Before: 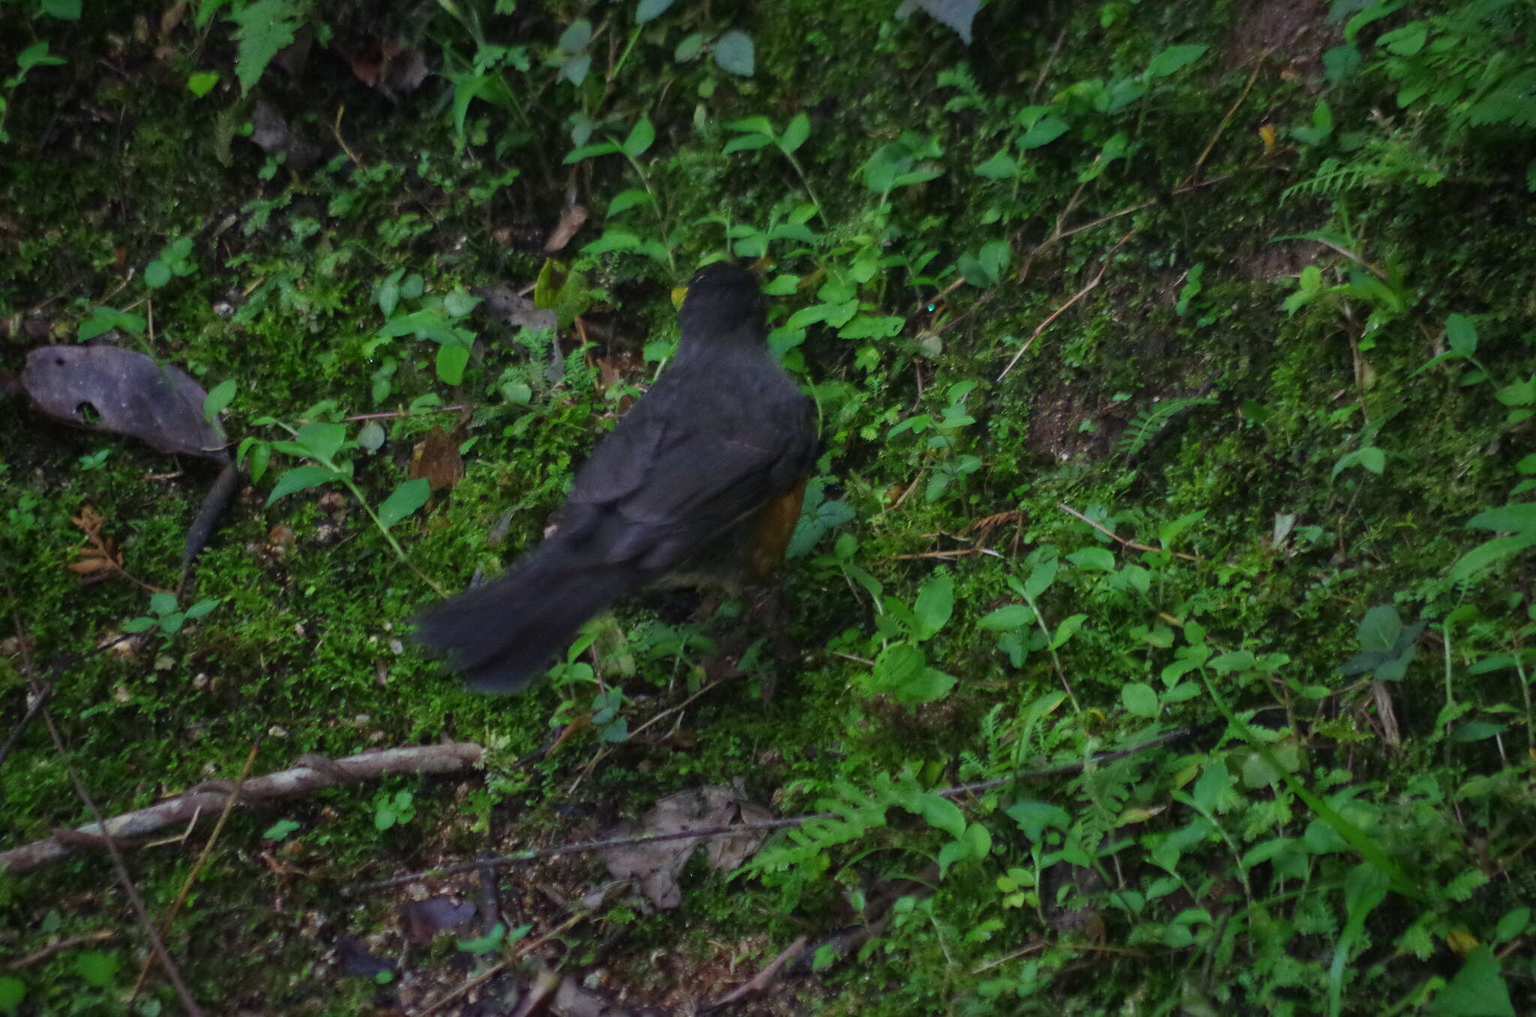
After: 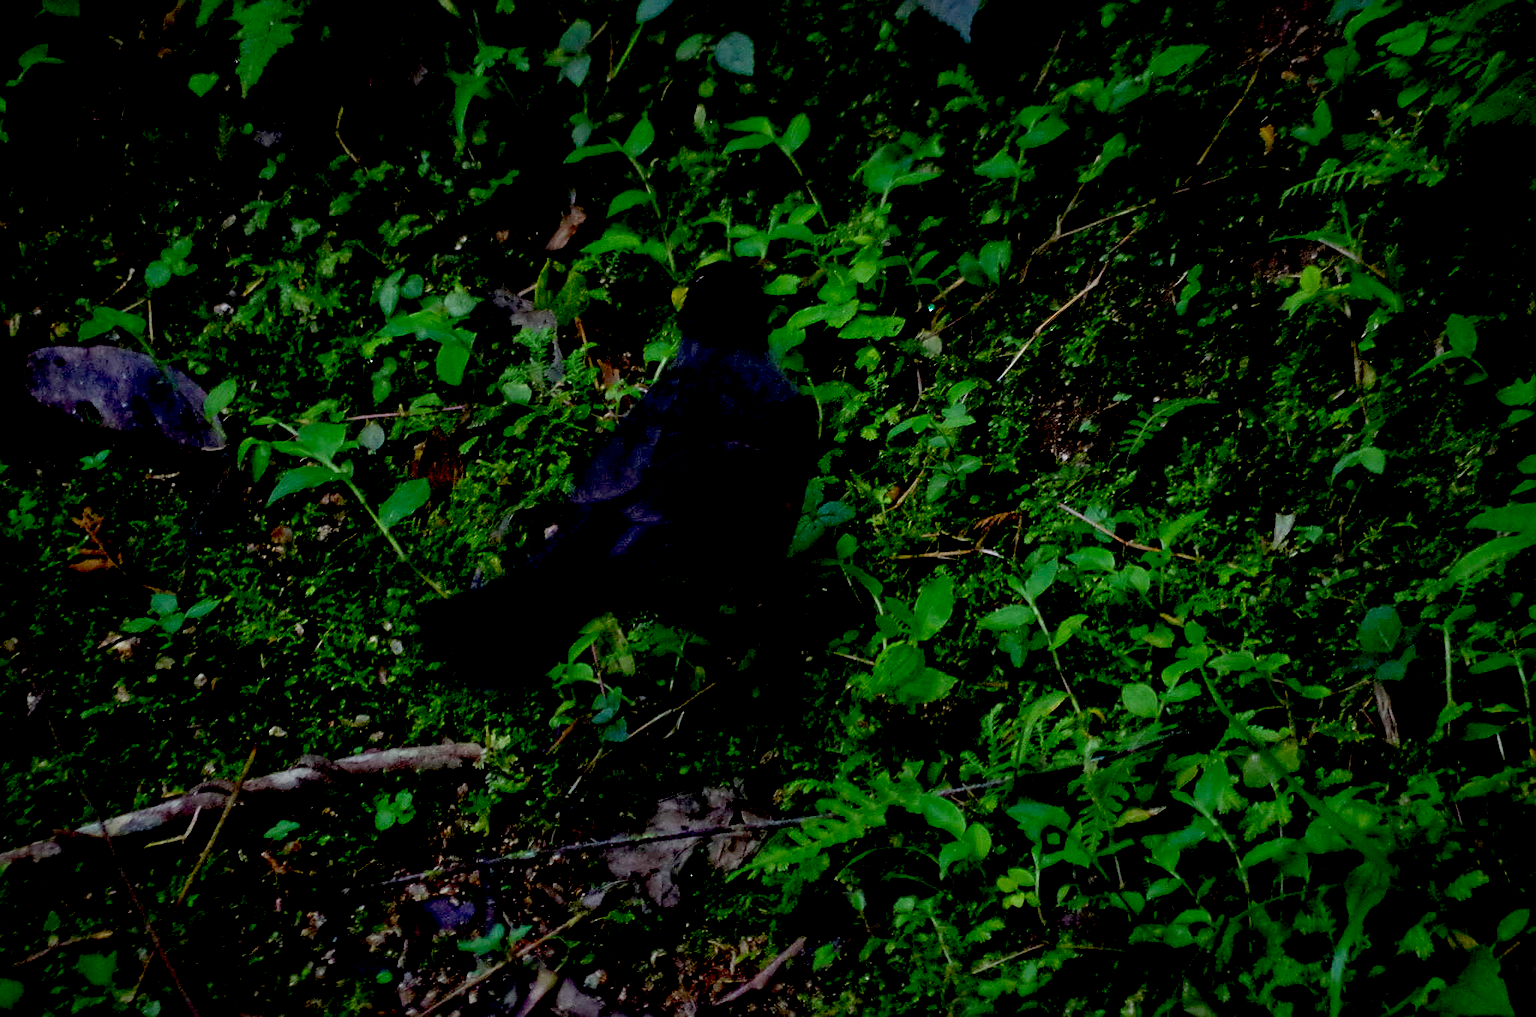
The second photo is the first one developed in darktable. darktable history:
exposure: black level correction 0.056, exposure -0.039 EV, compensate highlight preservation false
bloom: size 5%, threshold 95%, strength 15%
sharpen: on, module defaults
